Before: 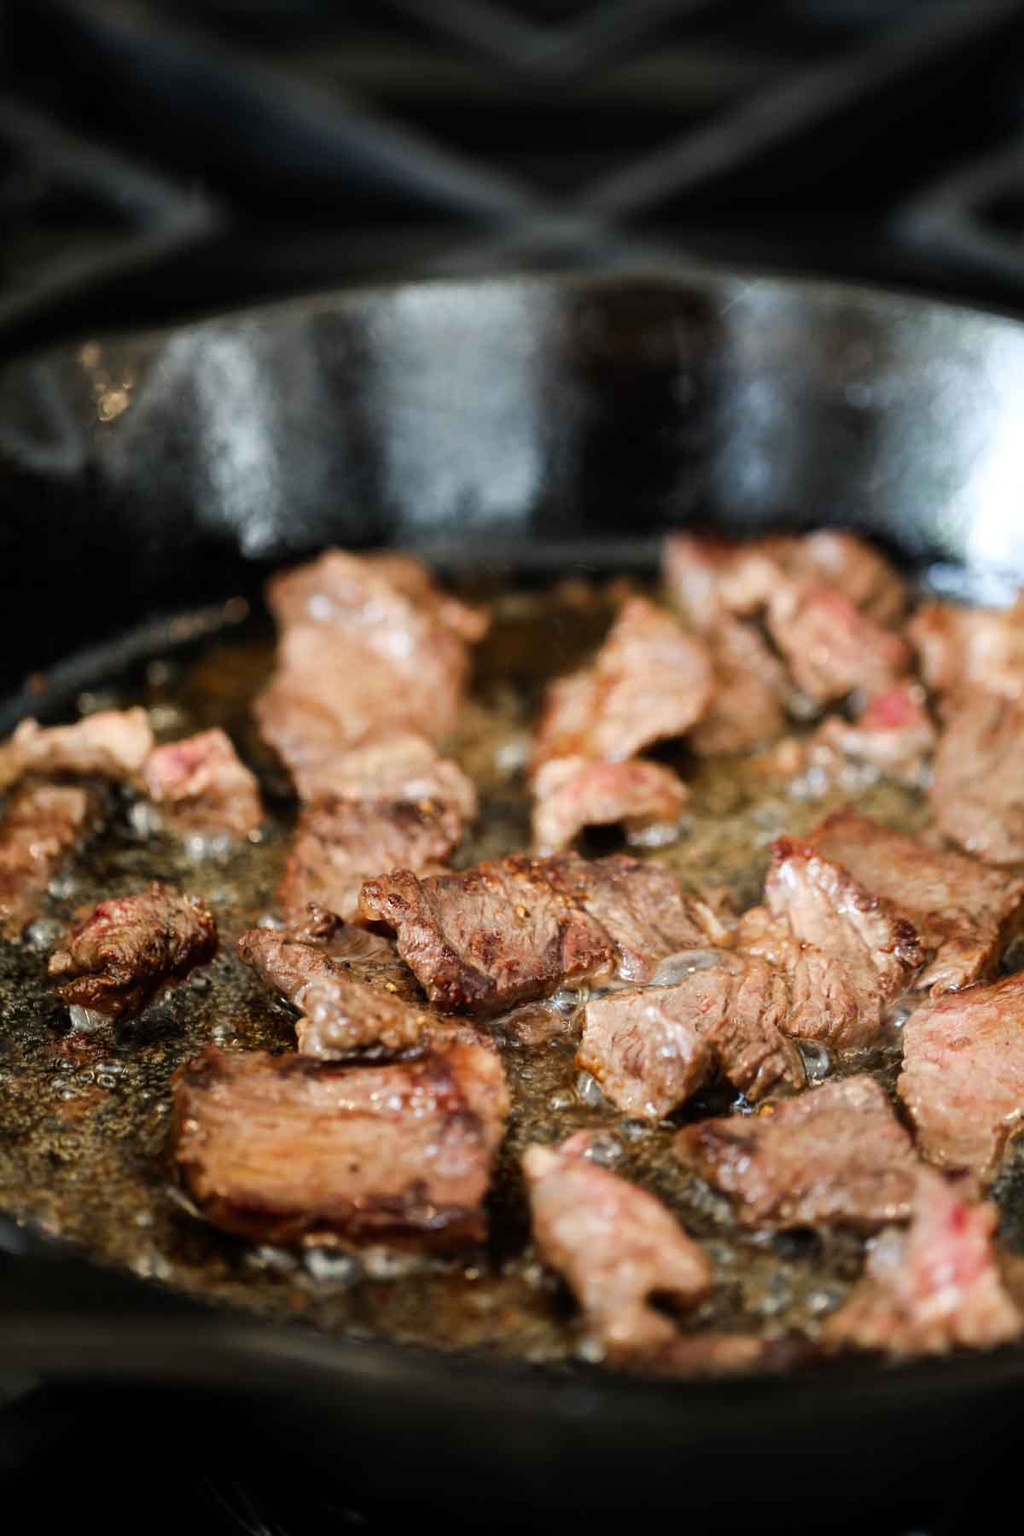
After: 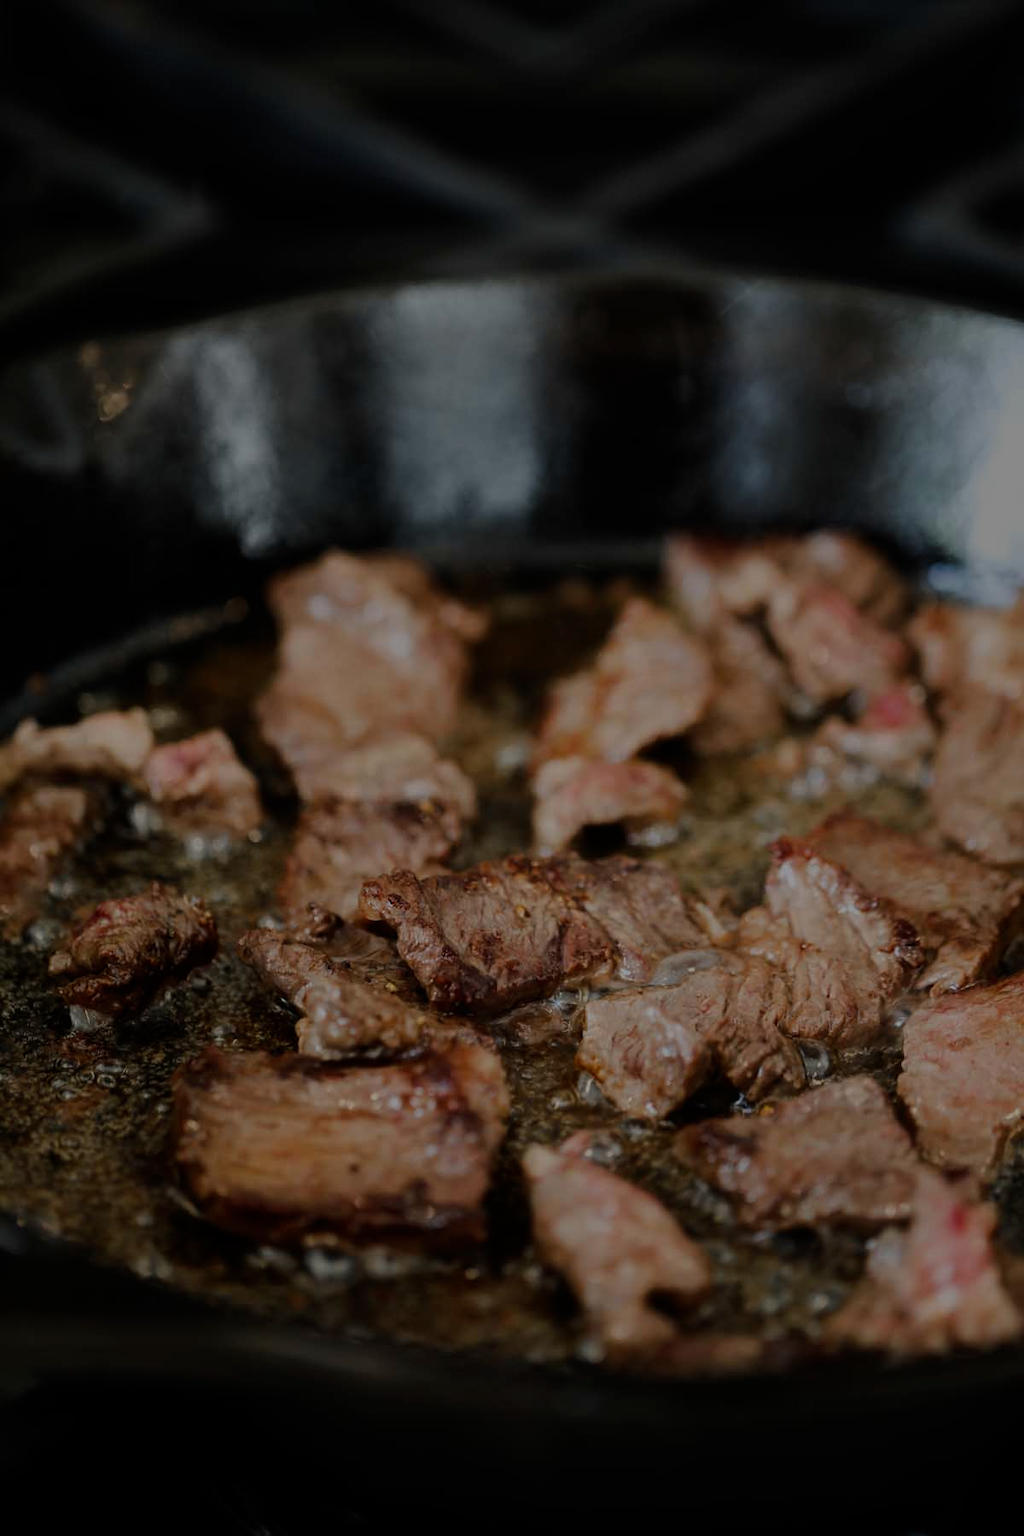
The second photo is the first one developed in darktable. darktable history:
tone equalizer: -8 EV -1.99 EV, -7 EV -1.98 EV, -6 EV -1.97 EV, -5 EV -1.99 EV, -4 EV -1.99 EV, -3 EV -1.98 EV, -2 EV -1.99 EV, -1 EV -1.62 EV, +0 EV -2 EV
